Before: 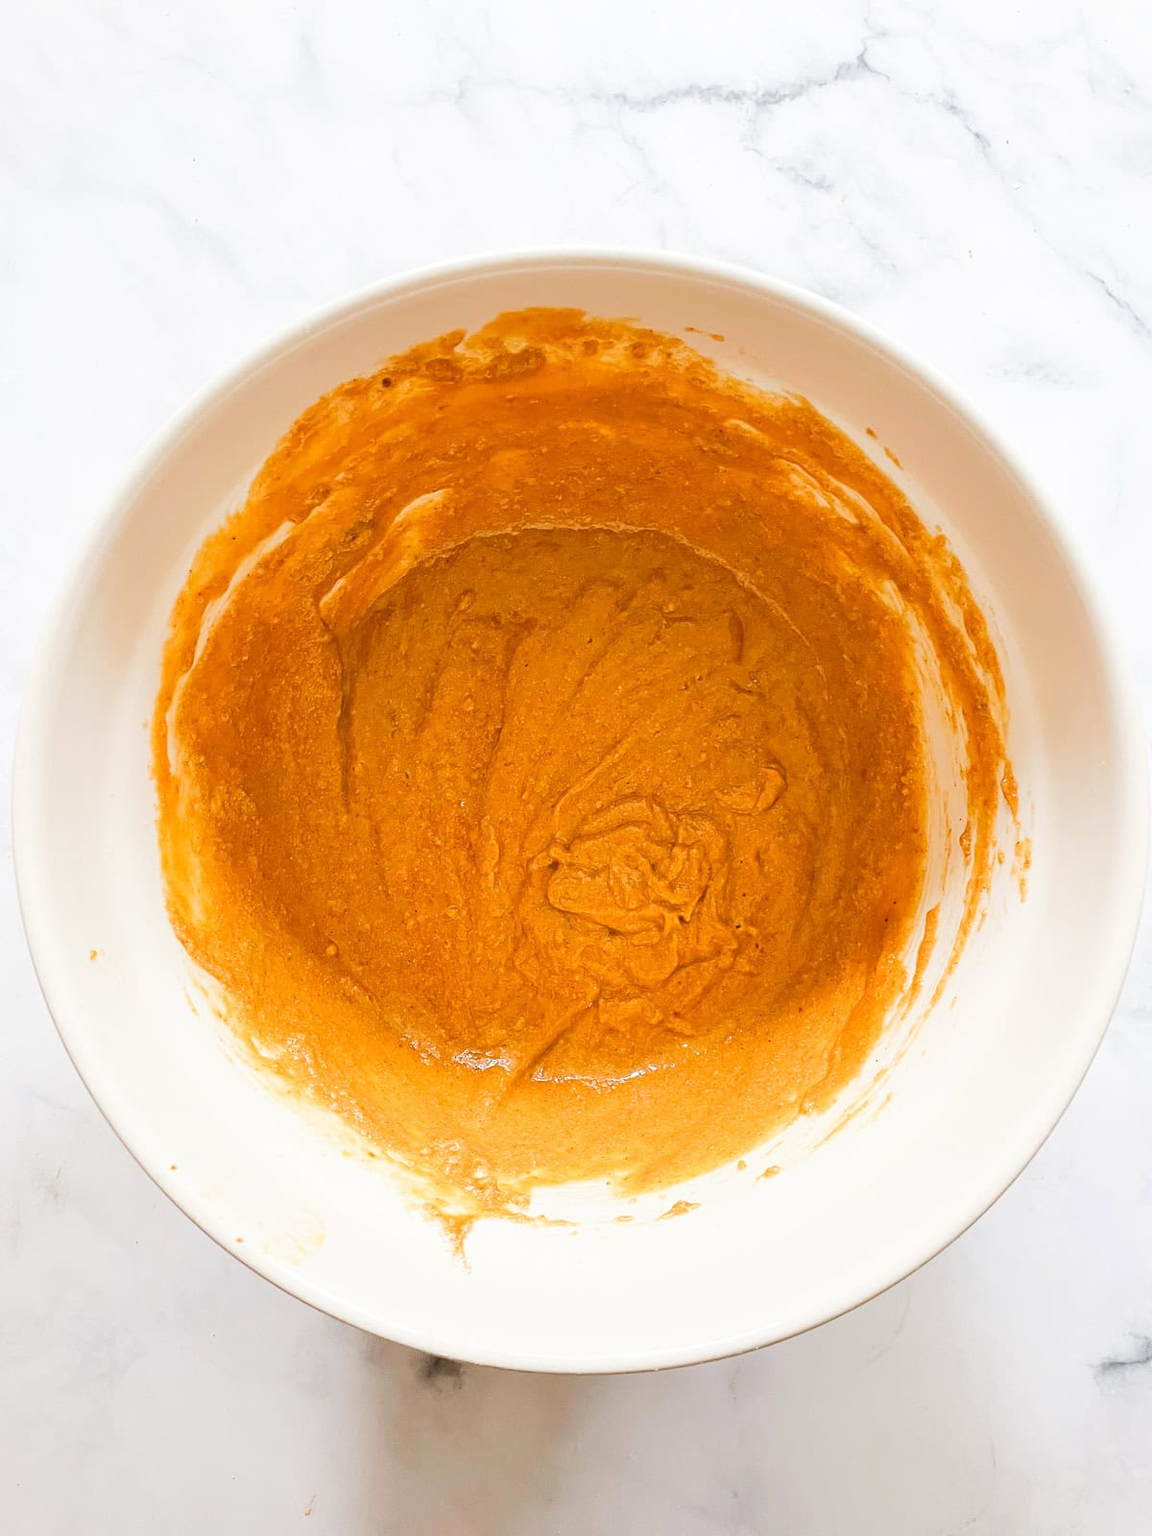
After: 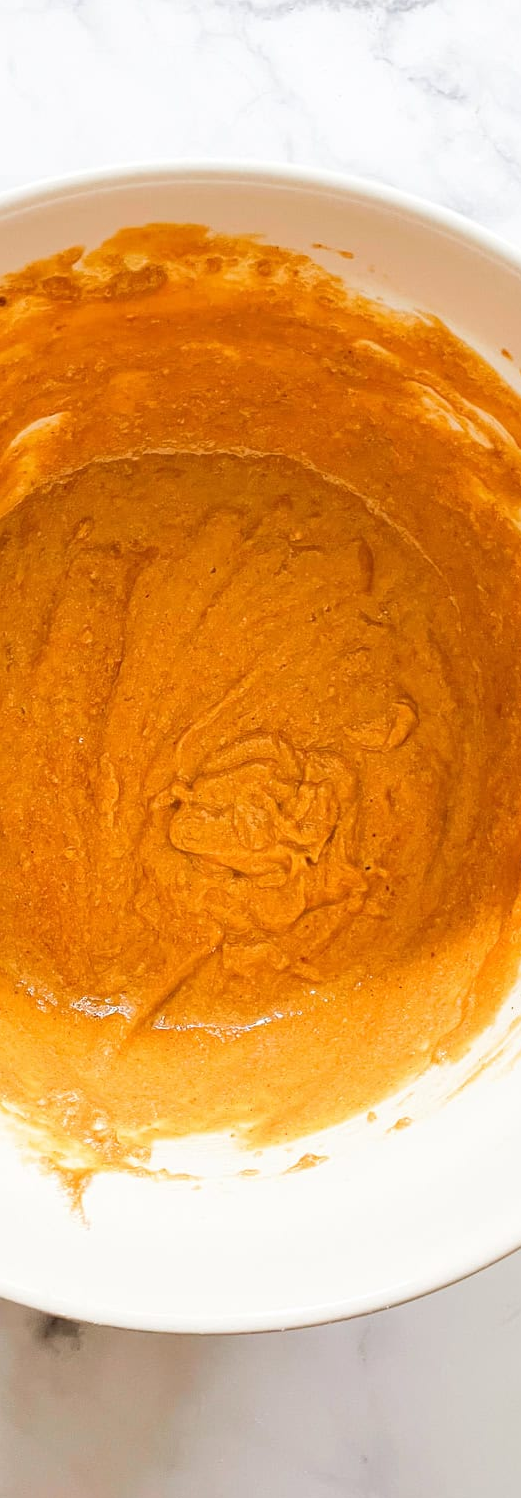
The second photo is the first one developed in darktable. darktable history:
crop: left 33.444%, top 6.071%, right 23.06%
